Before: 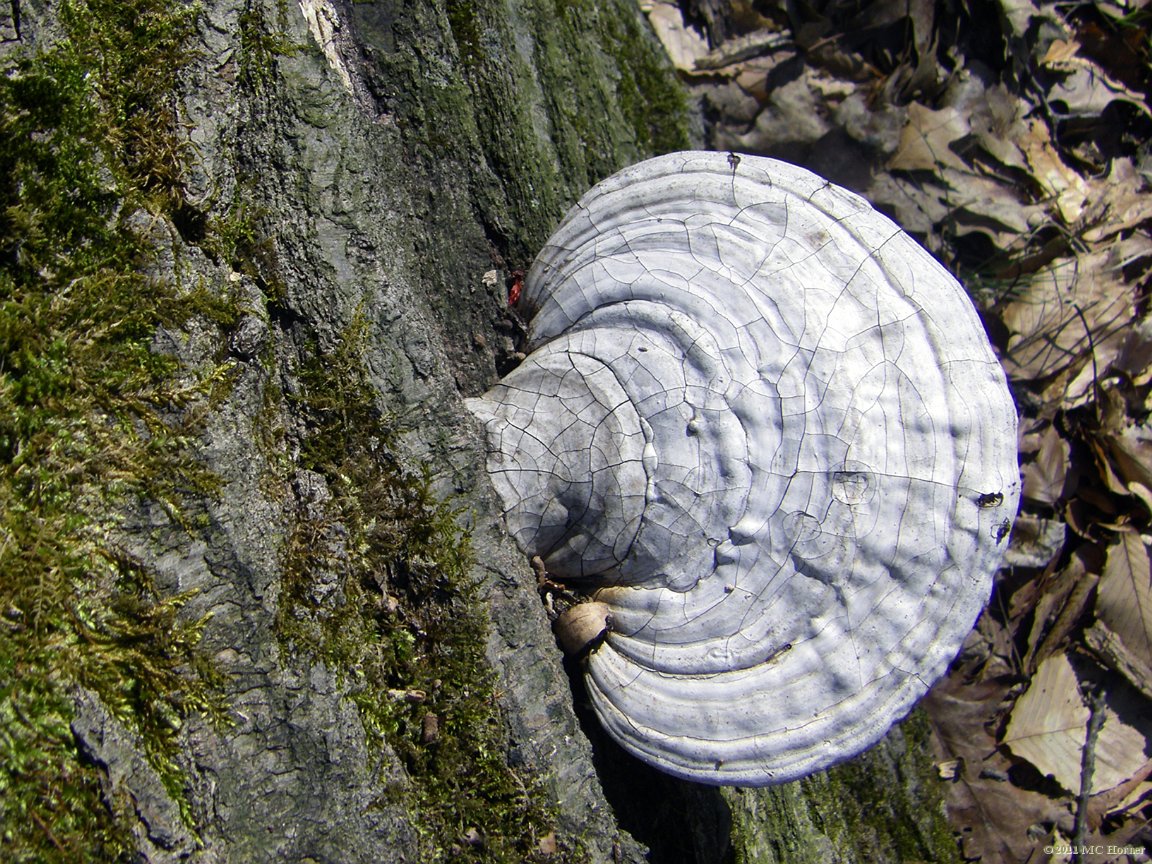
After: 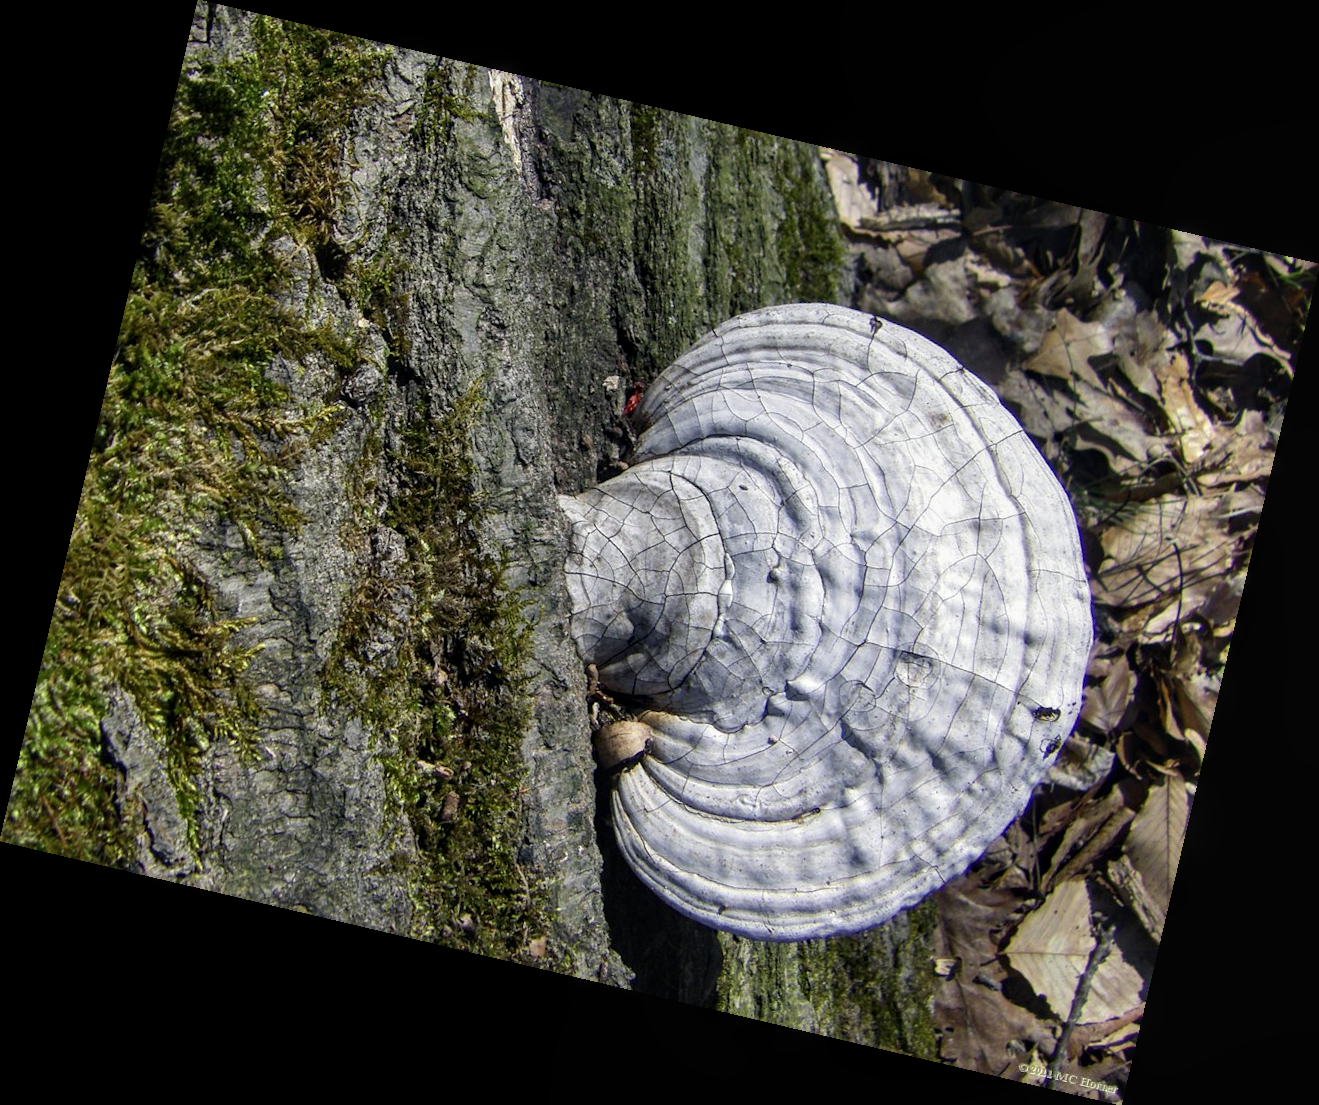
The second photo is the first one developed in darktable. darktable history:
rotate and perspective: rotation 13.27°, automatic cropping off
local contrast: on, module defaults
